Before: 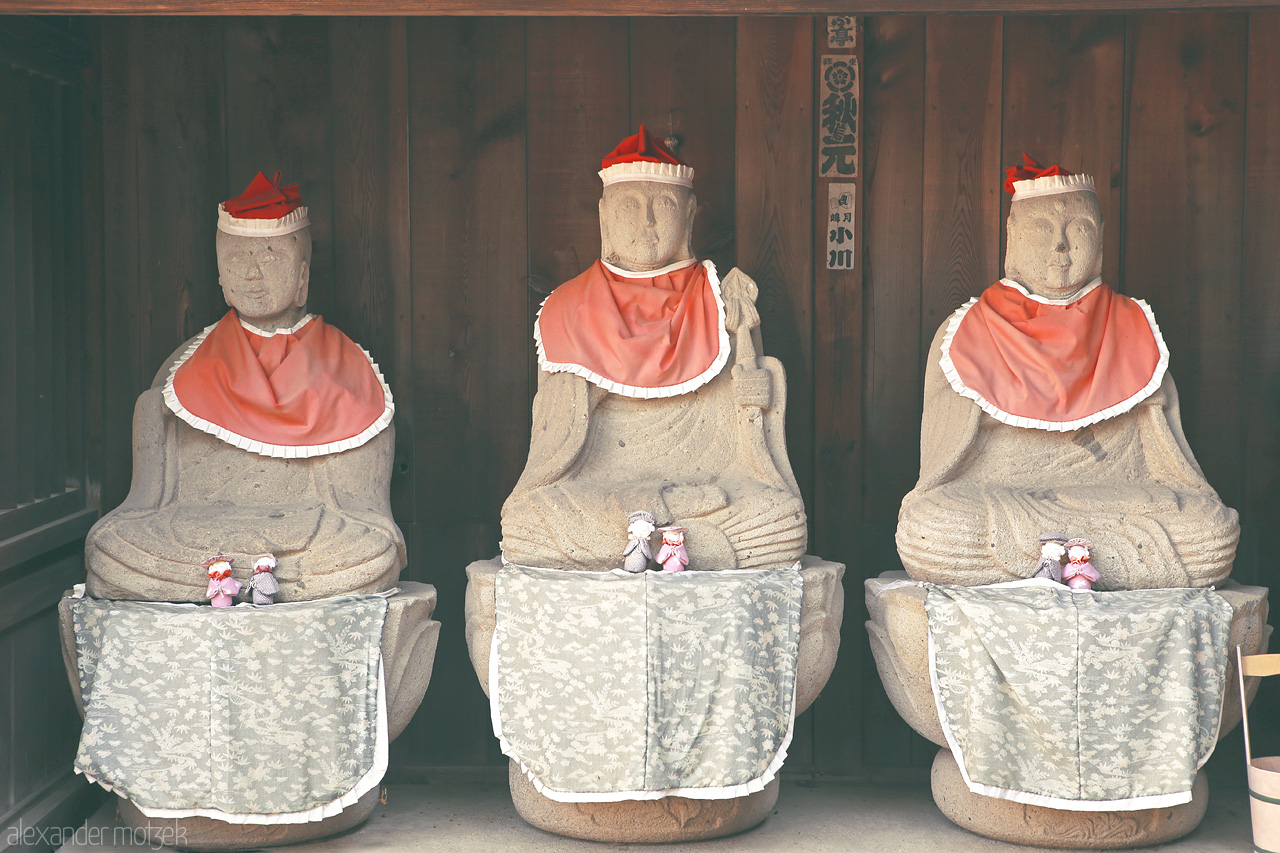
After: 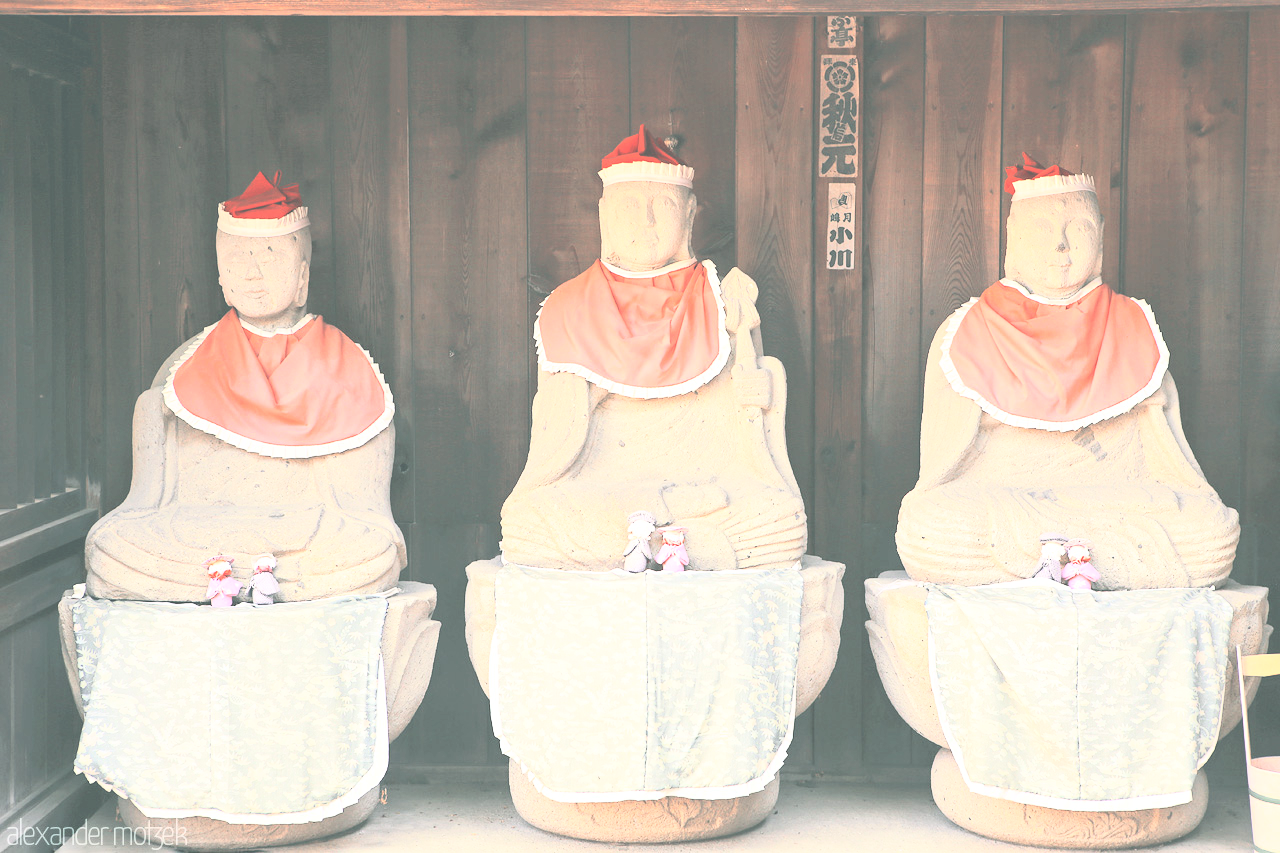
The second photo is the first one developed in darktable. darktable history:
exposure: black level correction -0.041, exposure 0.064 EV, compensate highlight preservation false
rgb curve: curves: ch0 [(0, 0) (0.21, 0.15) (0.24, 0.21) (0.5, 0.75) (0.75, 0.96) (0.89, 0.99) (1, 1)]; ch1 [(0, 0.02) (0.21, 0.13) (0.25, 0.2) (0.5, 0.67) (0.75, 0.9) (0.89, 0.97) (1, 1)]; ch2 [(0, 0.02) (0.21, 0.13) (0.25, 0.2) (0.5, 0.67) (0.75, 0.9) (0.89, 0.97) (1, 1)], compensate middle gray true
